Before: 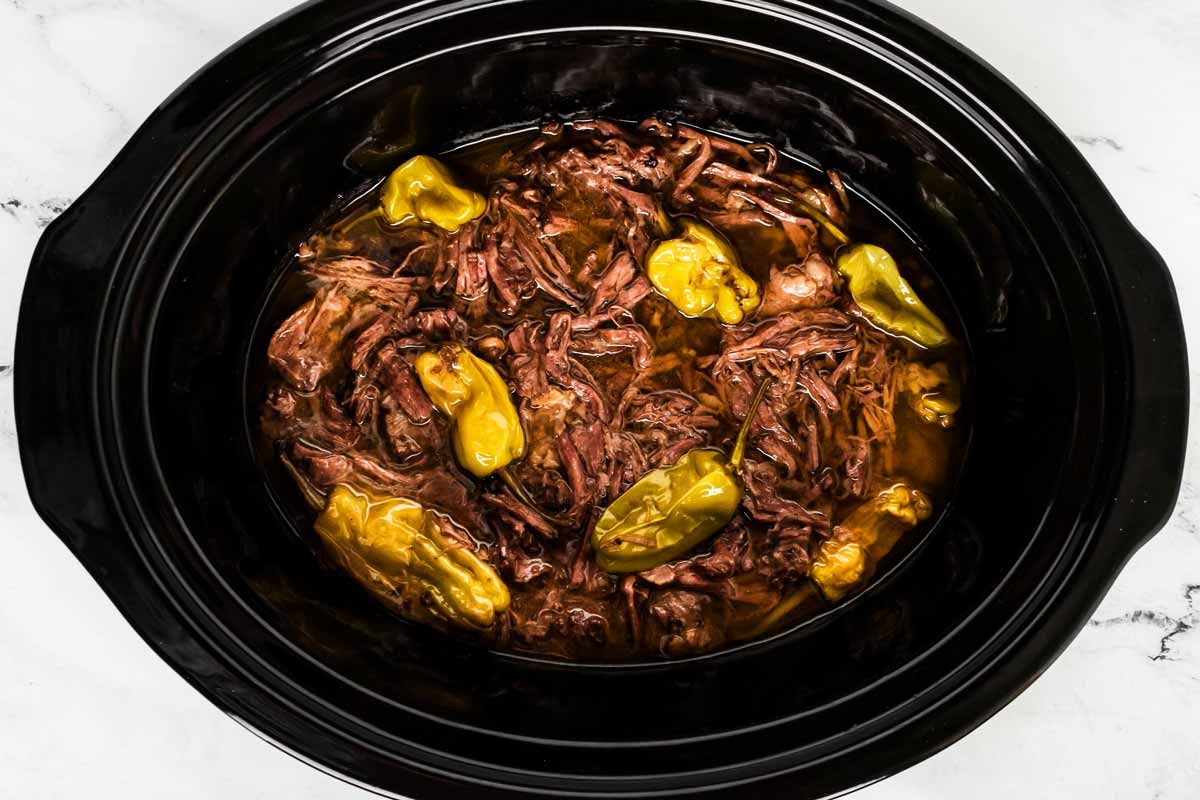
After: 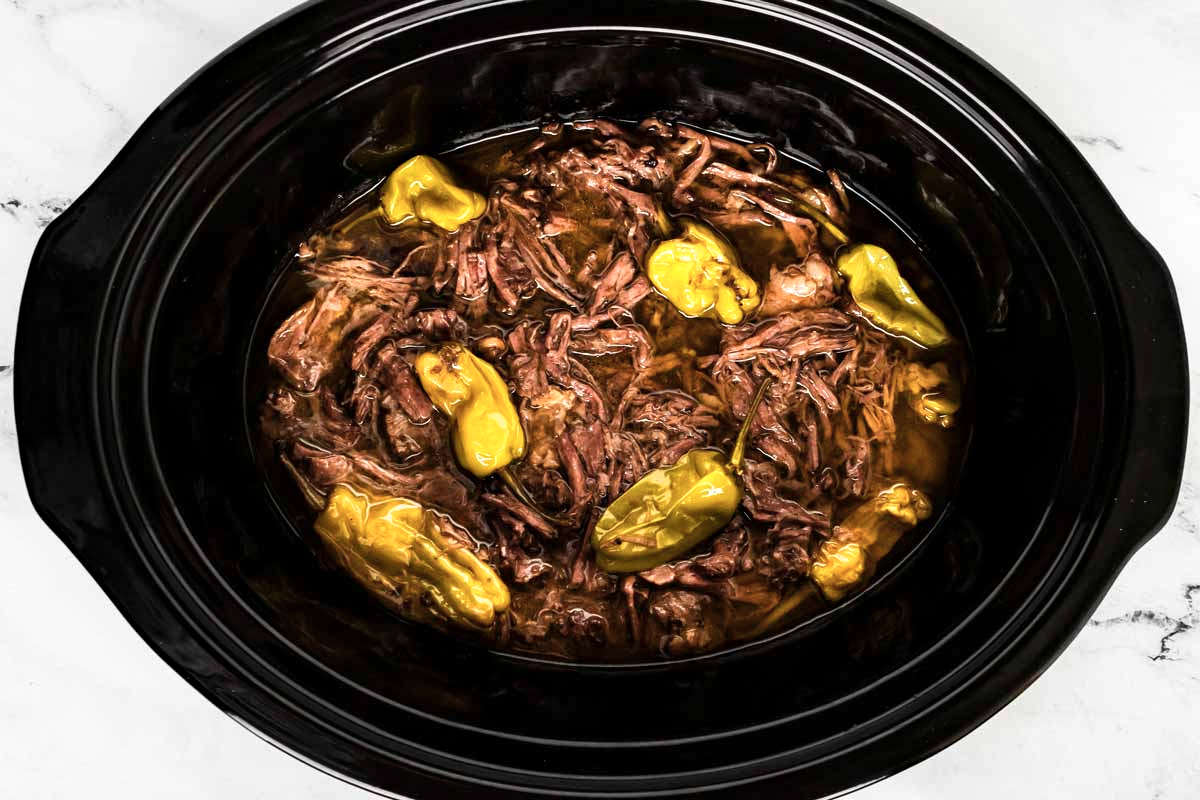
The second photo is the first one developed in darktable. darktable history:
haze removal: compatibility mode true, adaptive false
levels: levels [0, 0.492, 0.984]
color zones: curves: ch0 [(0, 0.558) (0.143, 0.559) (0.286, 0.529) (0.429, 0.505) (0.571, 0.5) (0.714, 0.5) (0.857, 0.5) (1, 0.558)]; ch1 [(0, 0.469) (0.01, 0.469) (0.12, 0.446) (0.248, 0.469) (0.5, 0.5) (0.748, 0.5) (0.99, 0.469) (1, 0.469)]
